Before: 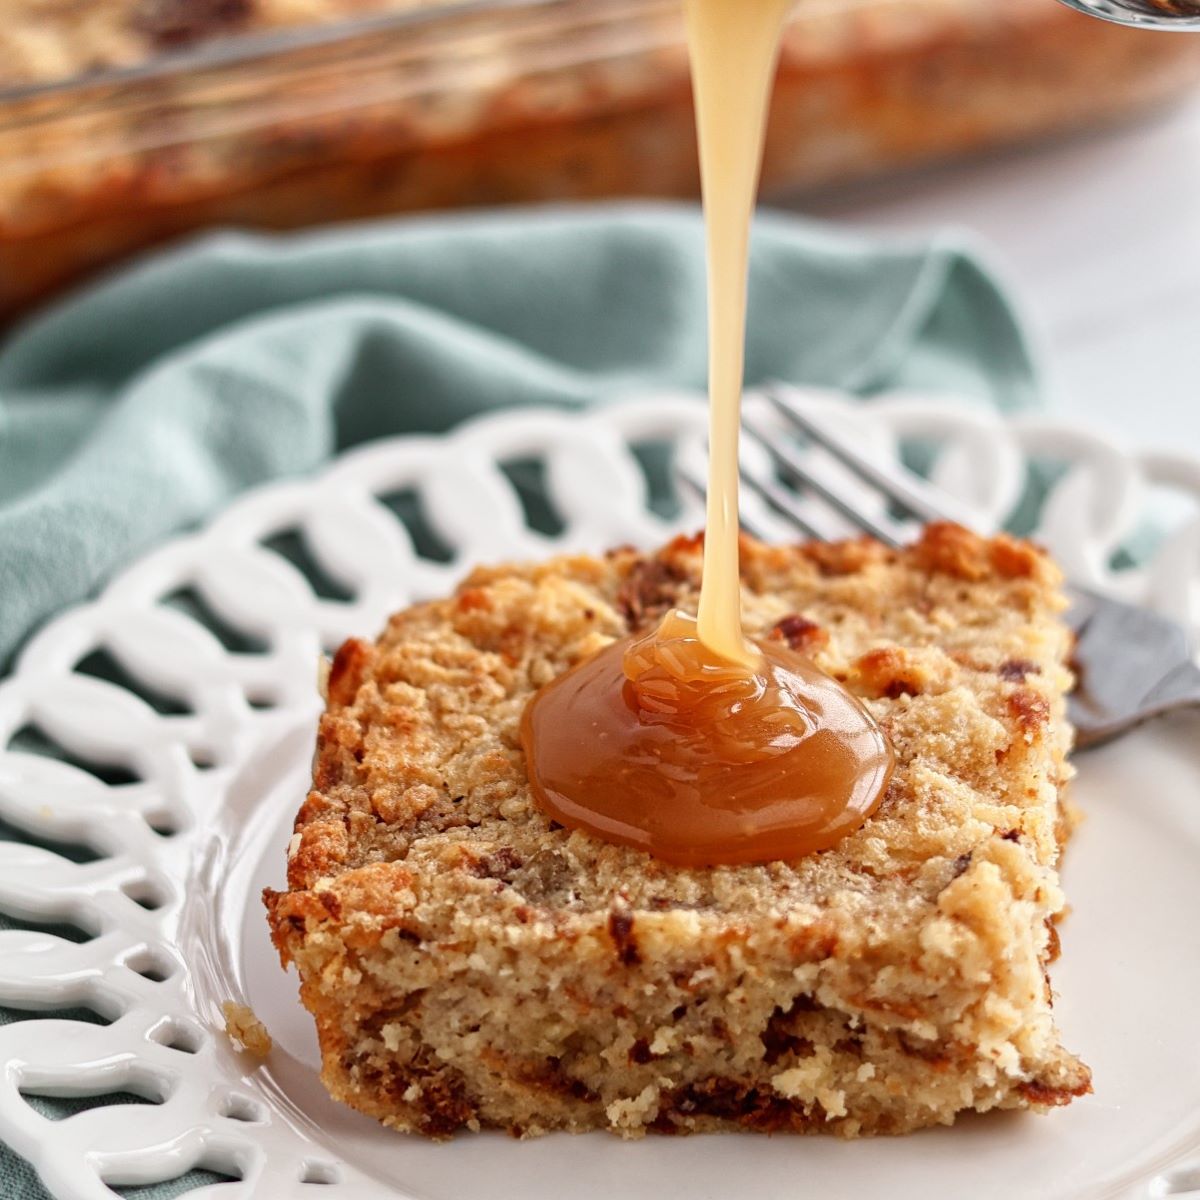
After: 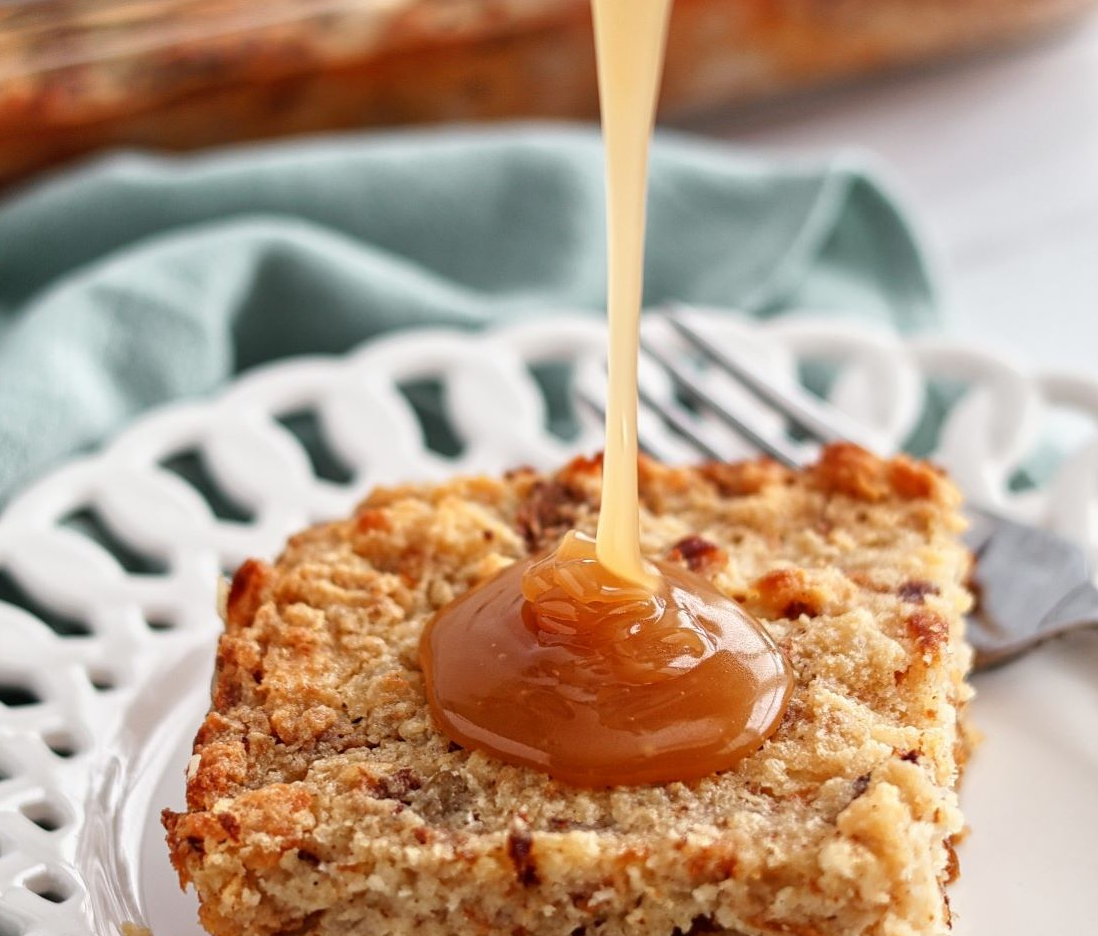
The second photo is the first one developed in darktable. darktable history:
crop: left 8.486%, top 6.608%, bottom 15.359%
